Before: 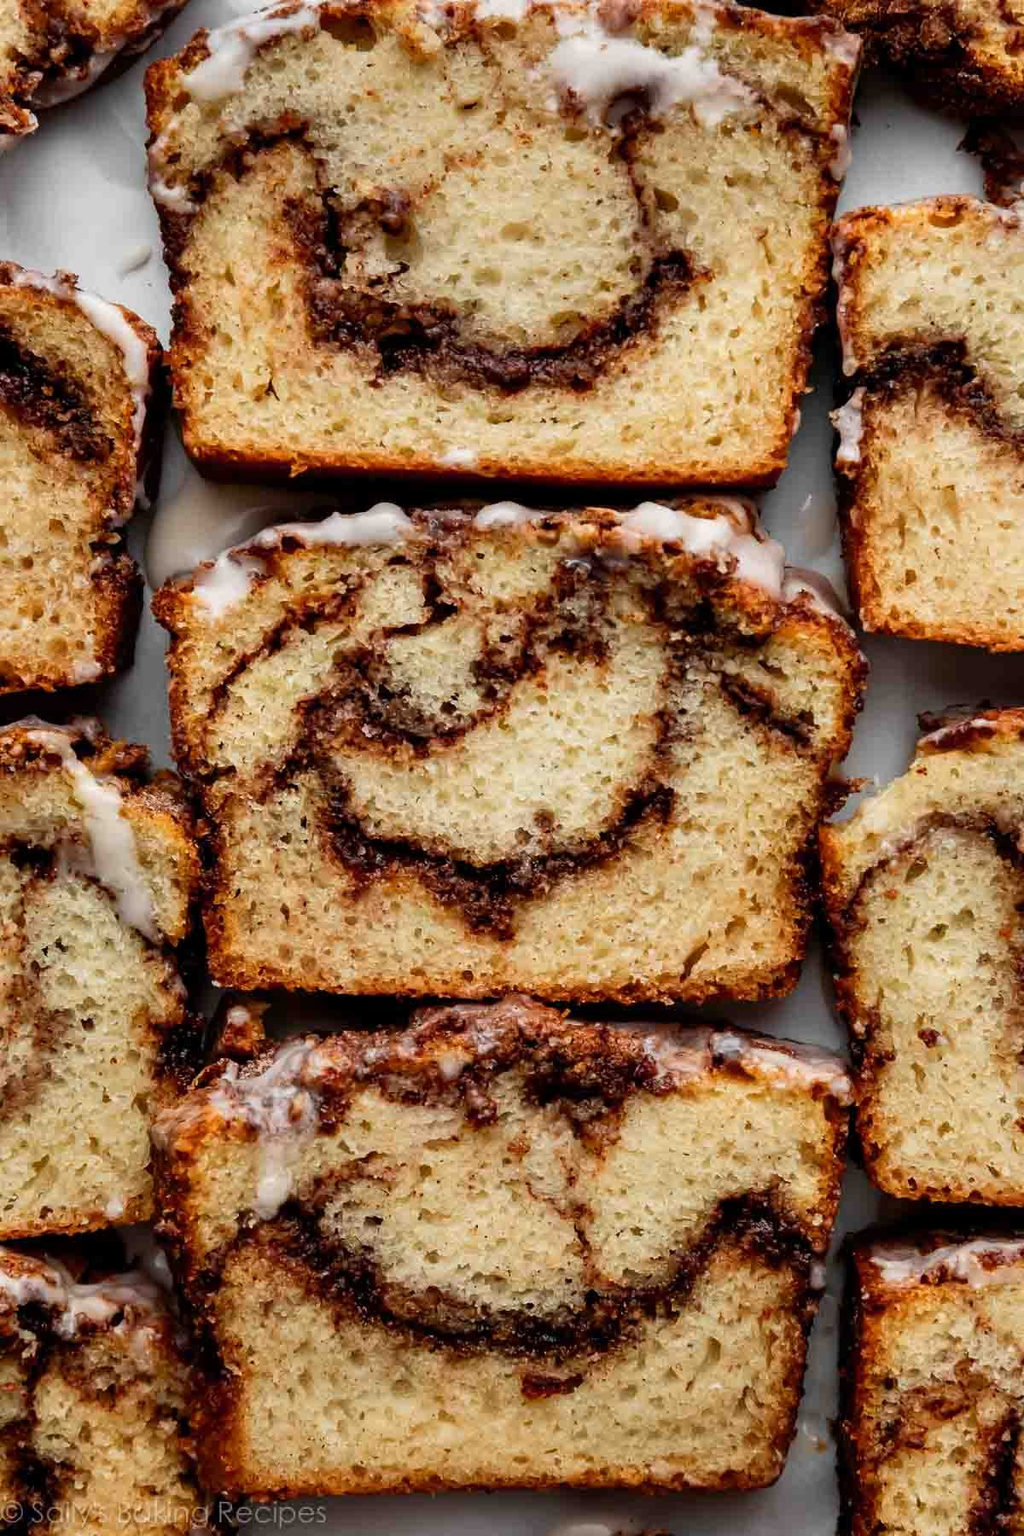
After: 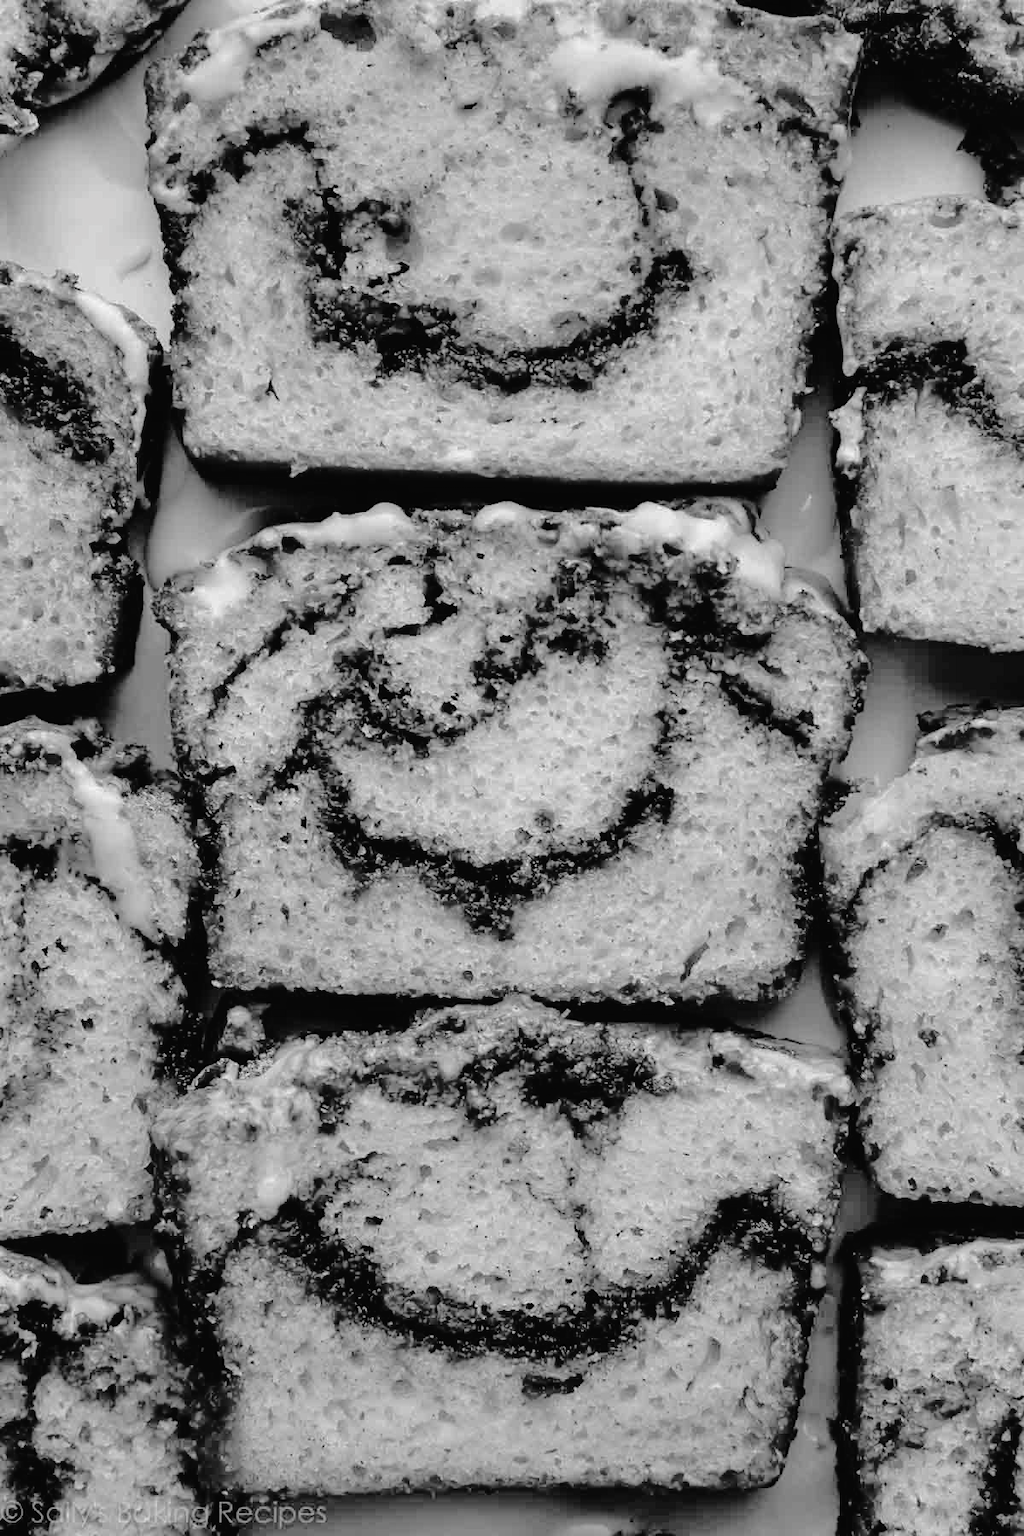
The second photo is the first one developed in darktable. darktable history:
tone curve: curves: ch0 [(0, 0) (0.003, 0.019) (0.011, 0.019) (0.025, 0.023) (0.044, 0.032) (0.069, 0.046) (0.1, 0.073) (0.136, 0.129) (0.177, 0.207) (0.224, 0.295) (0.277, 0.394) (0.335, 0.48) (0.399, 0.524) (0.468, 0.575) (0.543, 0.628) (0.623, 0.684) (0.709, 0.739) (0.801, 0.808) (0.898, 0.9) (1, 1)], preserve colors none
color look up table: target L [84.2, 86.34, 65.49, 72.21, 66.62, 43.19, 51.22, 44, 53.98, 30.59, 34.03, 18.47, 200.09, 94.1, 72.21, 79.52, 66.24, 71.1, 59.41, 57.48, 68.49, 63.98, 57.48, 40.73, 27.31, 6.319, 92.7, 82.76, 74.42, 69.24, 75.15, 75.15, 70.73, 60.94, 66.24, 62.08, 51.22, 52.8, 44.82, 21.47, 21.24, 8.248, 80.24, 67.74, 66.24, 50.43, 54.76, 29.07, 4.68], target a [0, 0, 0, -0.002, 0, -0.001 ×4, 0, -0.001, 0.001, 0, 0, -0.002, 0, -0.001, 0, -0.002, 0, -0.001, -0.002, 0, -0.001, 0.001, 0, 0, 0, -0.001, -0.002, -0.001 ×5, 0, -0.001, -0.002, -0.001, 0.001, 0.001, 0, 0, -0.001 ×4, 0.001, 0], target b [0, 0, 0.002, 0.02, 0.001, 0.018, 0.018, 0.003, 0.01, -0.003, 0.004, -0.003, 0, 0, 0.02, 0, 0.019, 0, 0.019, 0.002, 0.001, 0.019, 0.002, 0.004, -0.003, -0.001, 0, 0, 0.001, 0.02, 0.019, 0.019, 0.019, 0.002, 0.019, 0.001, 0.018, 0.019, 0.018, -0.003, -0.003, -0.001, 0, 0.019, 0.019, 0.003, 0.002, -0.003, 0.002], num patches 49
